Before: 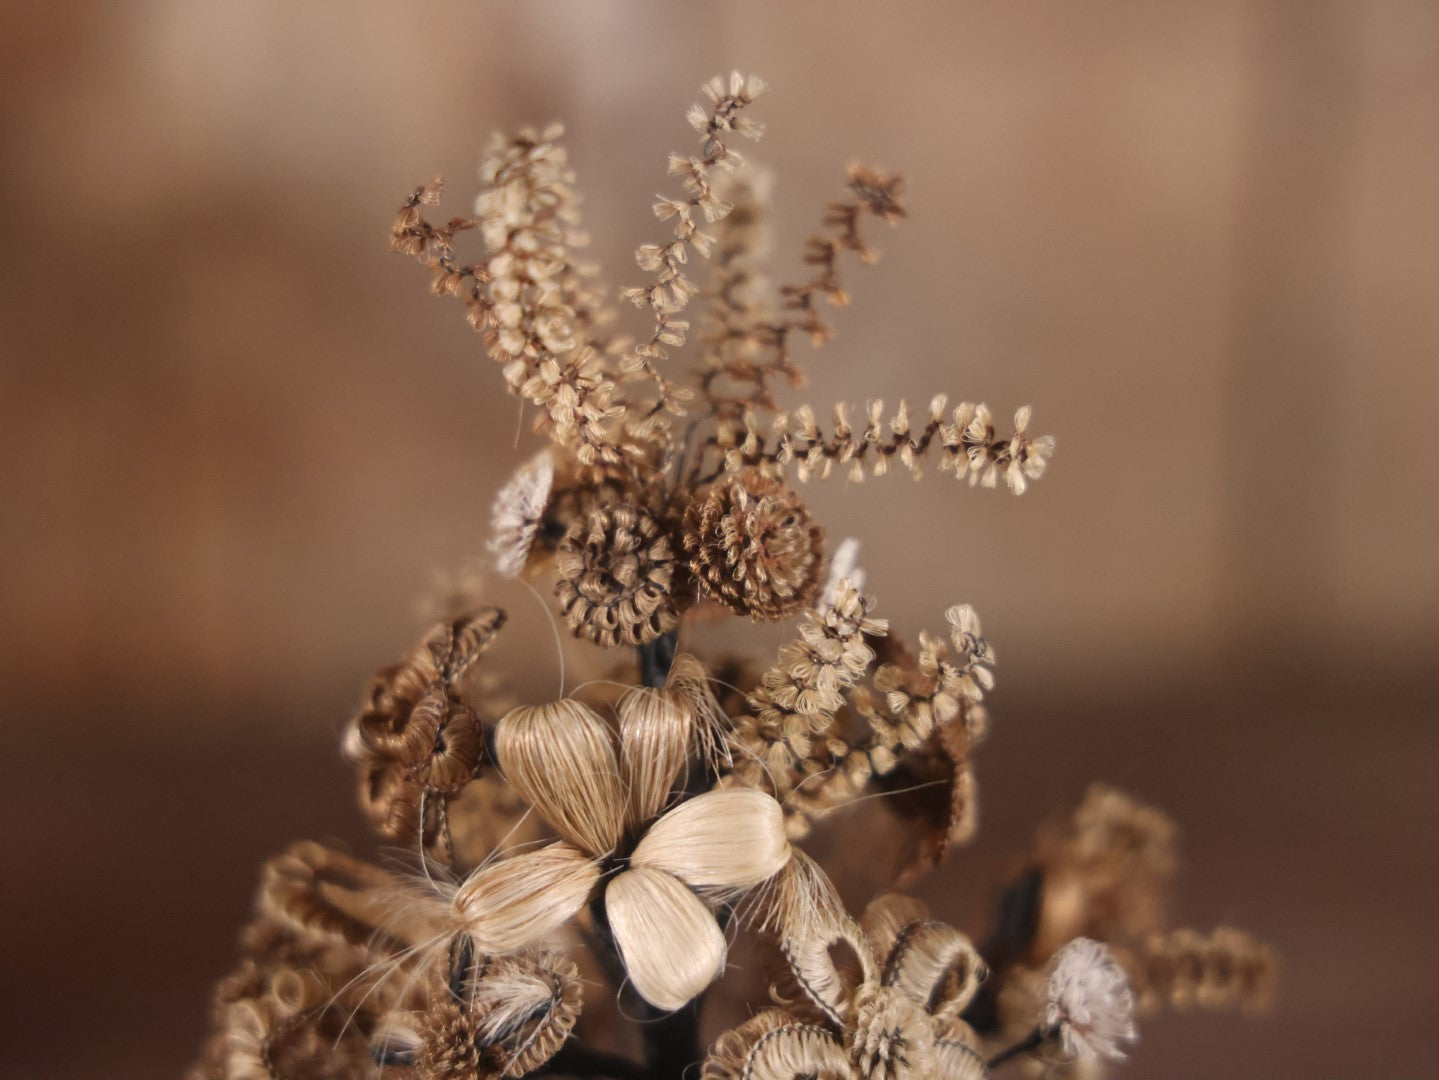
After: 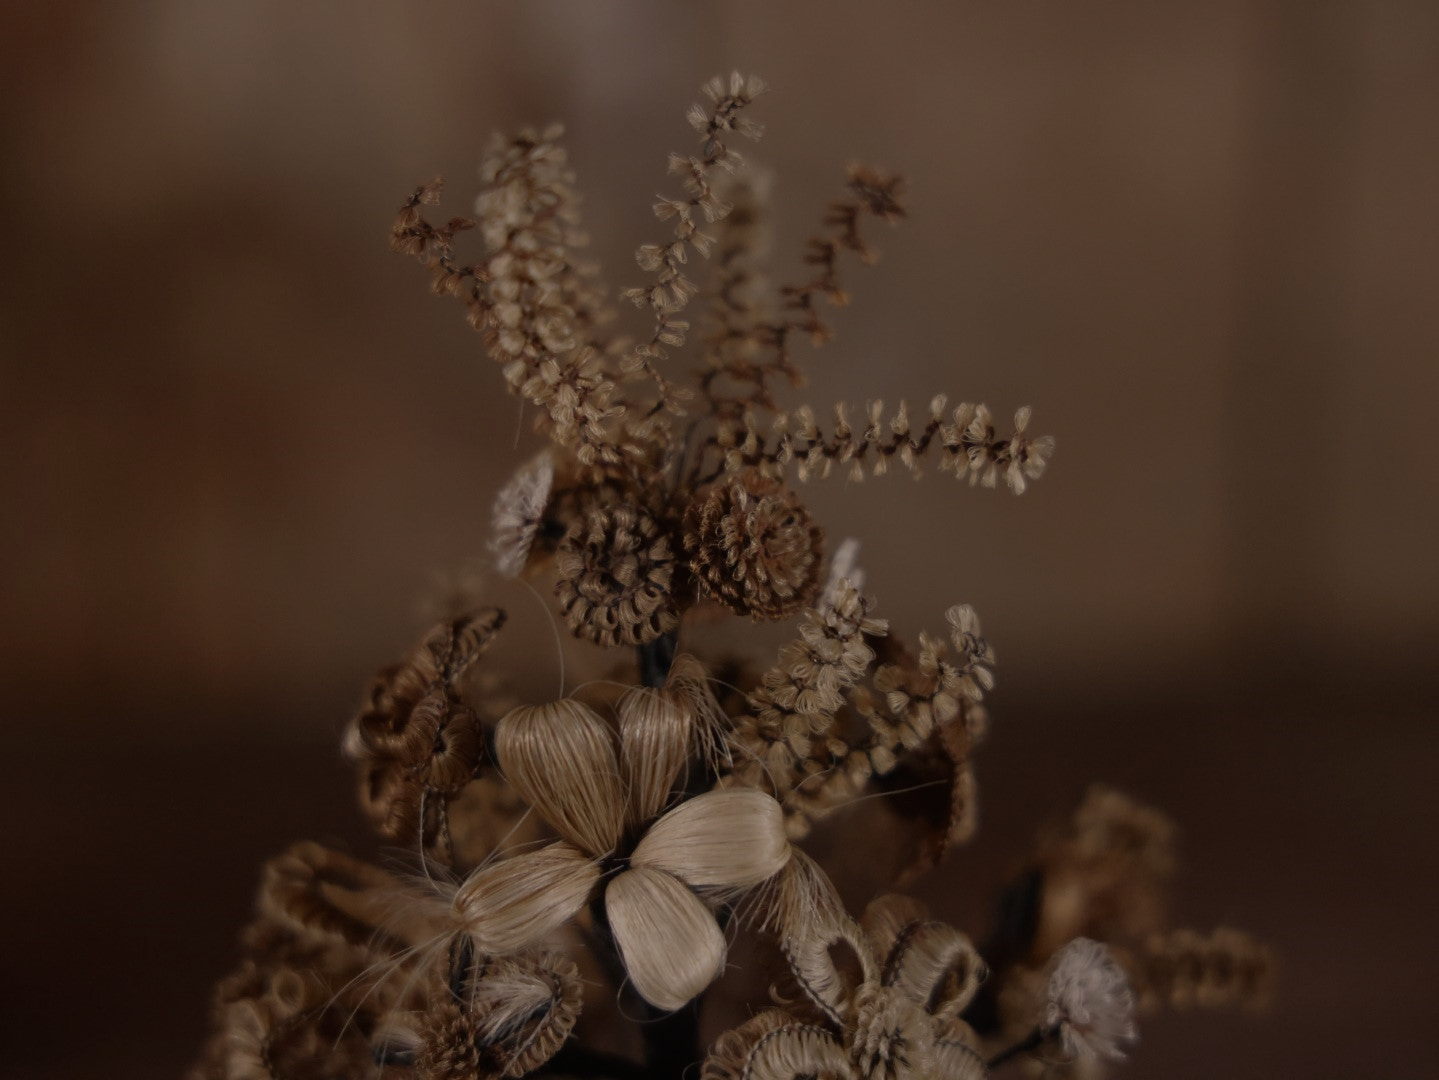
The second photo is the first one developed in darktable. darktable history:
color correction: highlights a* 3.56, highlights b* 5.07
tone equalizer: -8 EV -1.96 EV, -7 EV -1.99 EV, -6 EV -1.99 EV, -5 EV -1.99 EV, -4 EV -1.99 EV, -3 EV -1.98 EV, -2 EV -2 EV, -1 EV -1.62 EV, +0 EV -1.98 EV, edges refinement/feathering 500, mask exposure compensation -1.57 EV, preserve details no
